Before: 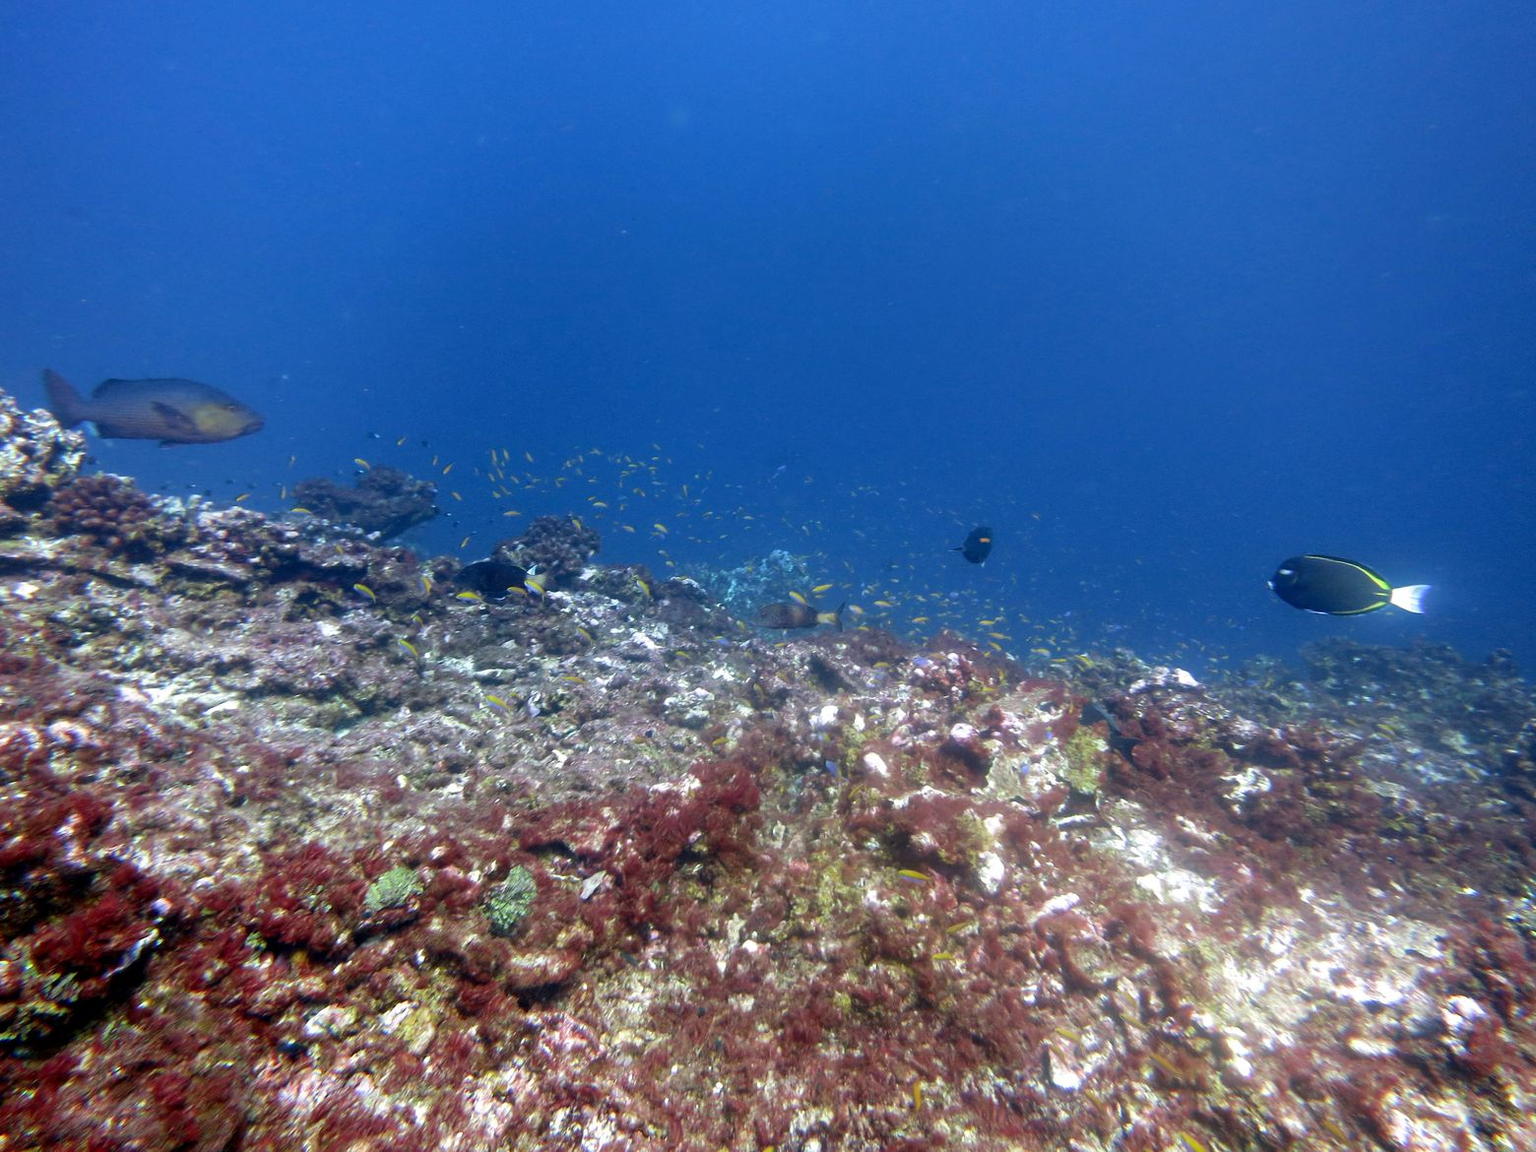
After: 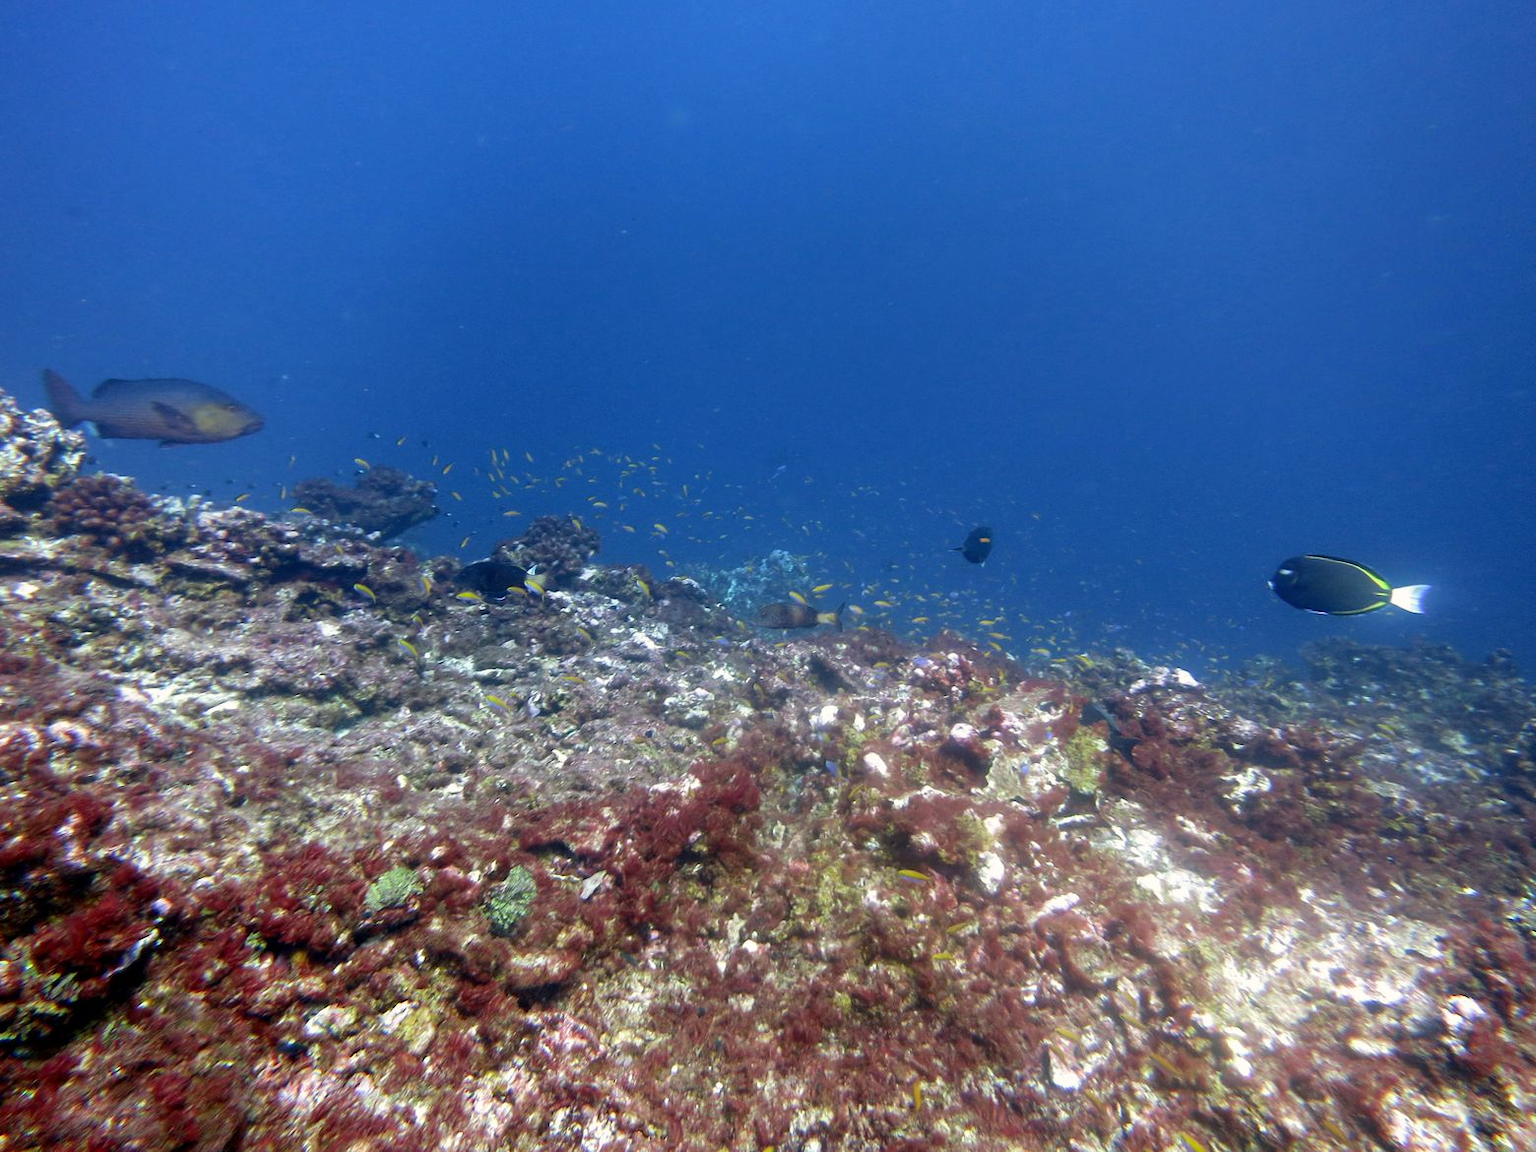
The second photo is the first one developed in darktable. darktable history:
color correction: highlights b* 3
exposure: exposure -0.021 EV, compensate highlight preservation false
